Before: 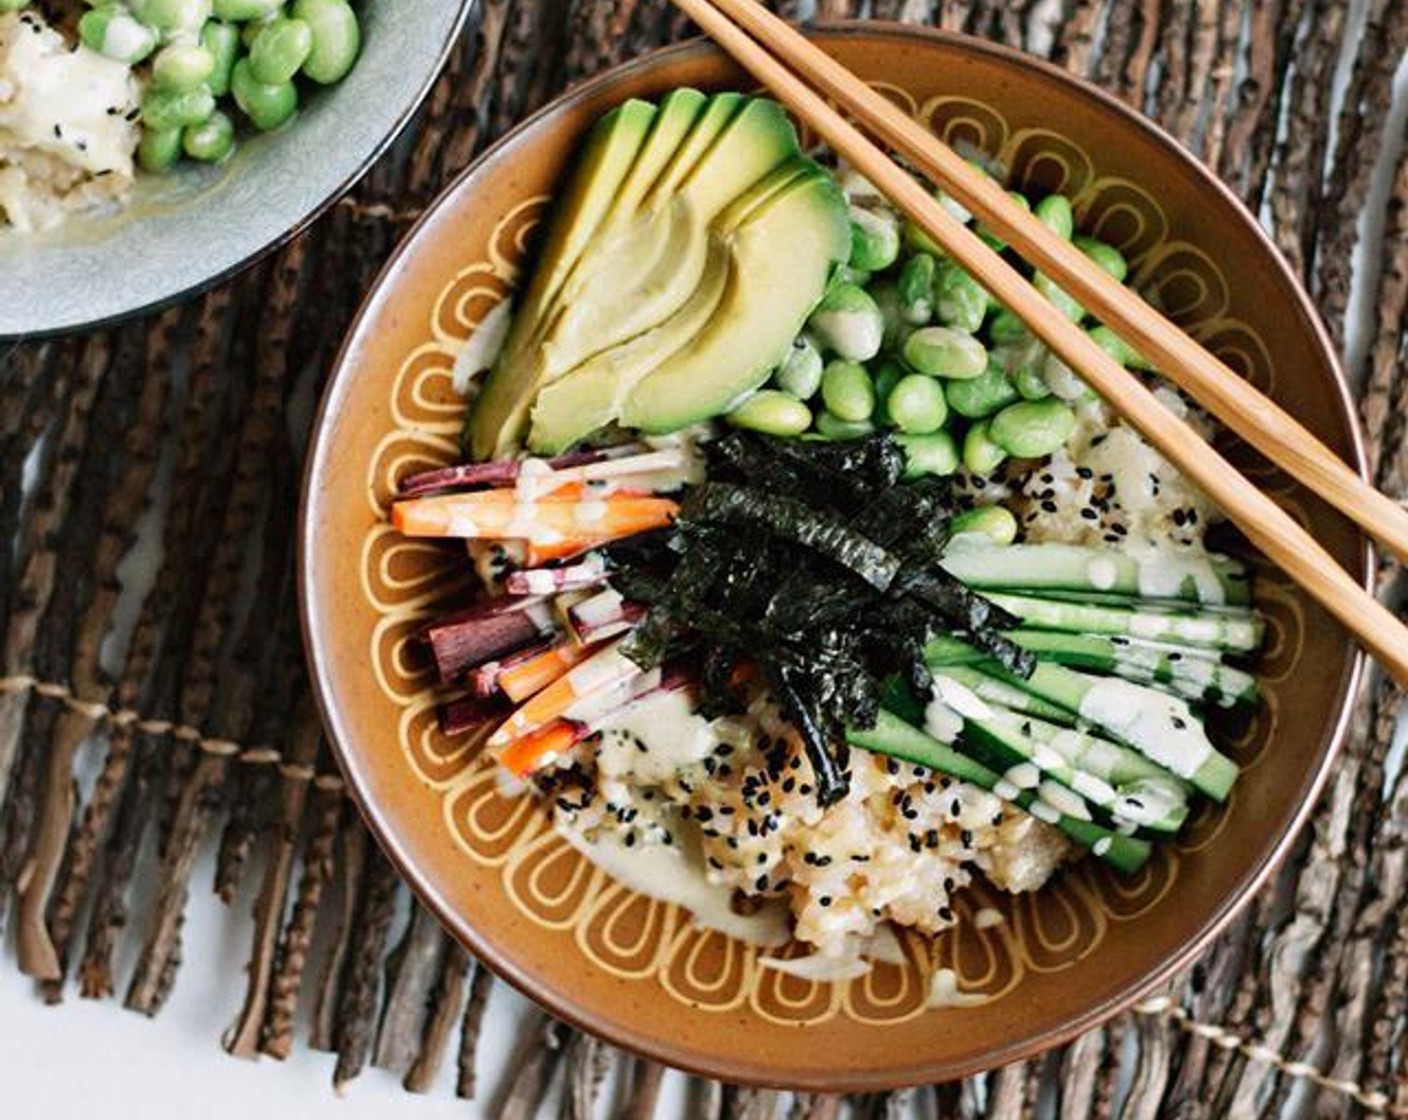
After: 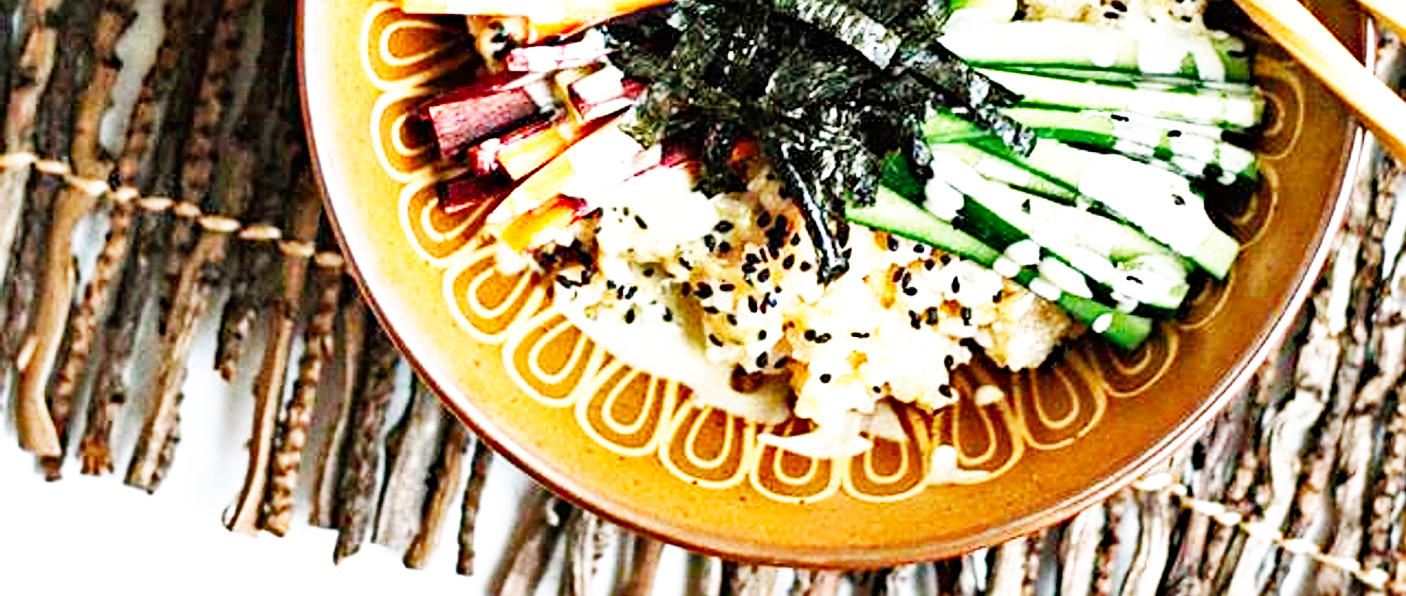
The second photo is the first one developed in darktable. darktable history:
exposure: black level correction 0.001, exposure 1.048 EV, compensate highlight preservation false
base curve: curves: ch0 [(0, 0) (0.007, 0.004) (0.027, 0.03) (0.046, 0.07) (0.207, 0.54) (0.442, 0.872) (0.673, 0.972) (1, 1)], preserve colors none
sharpen: on, module defaults
tone equalizer: -8 EV 0.227 EV, -7 EV 0.419 EV, -6 EV 0.438 EV, -5 EV 0.244 EV, -3 EV -0.273 EV, -2 EV -0.434 EV, -1 EV -0.402 EV, +0 EV -0.269 EV, smoothing diameter 2.21%, edges refinement/feathering 22.25, mask exposure compensation -1.57 EV, filter diffusion 5
shadows and highlights: soften with gaussian
crop and rotate: top 46.718%, right 0.095%
haze removal: compatibility mode true, adaptive false
contrast brightness saturation: saturation -0.058
